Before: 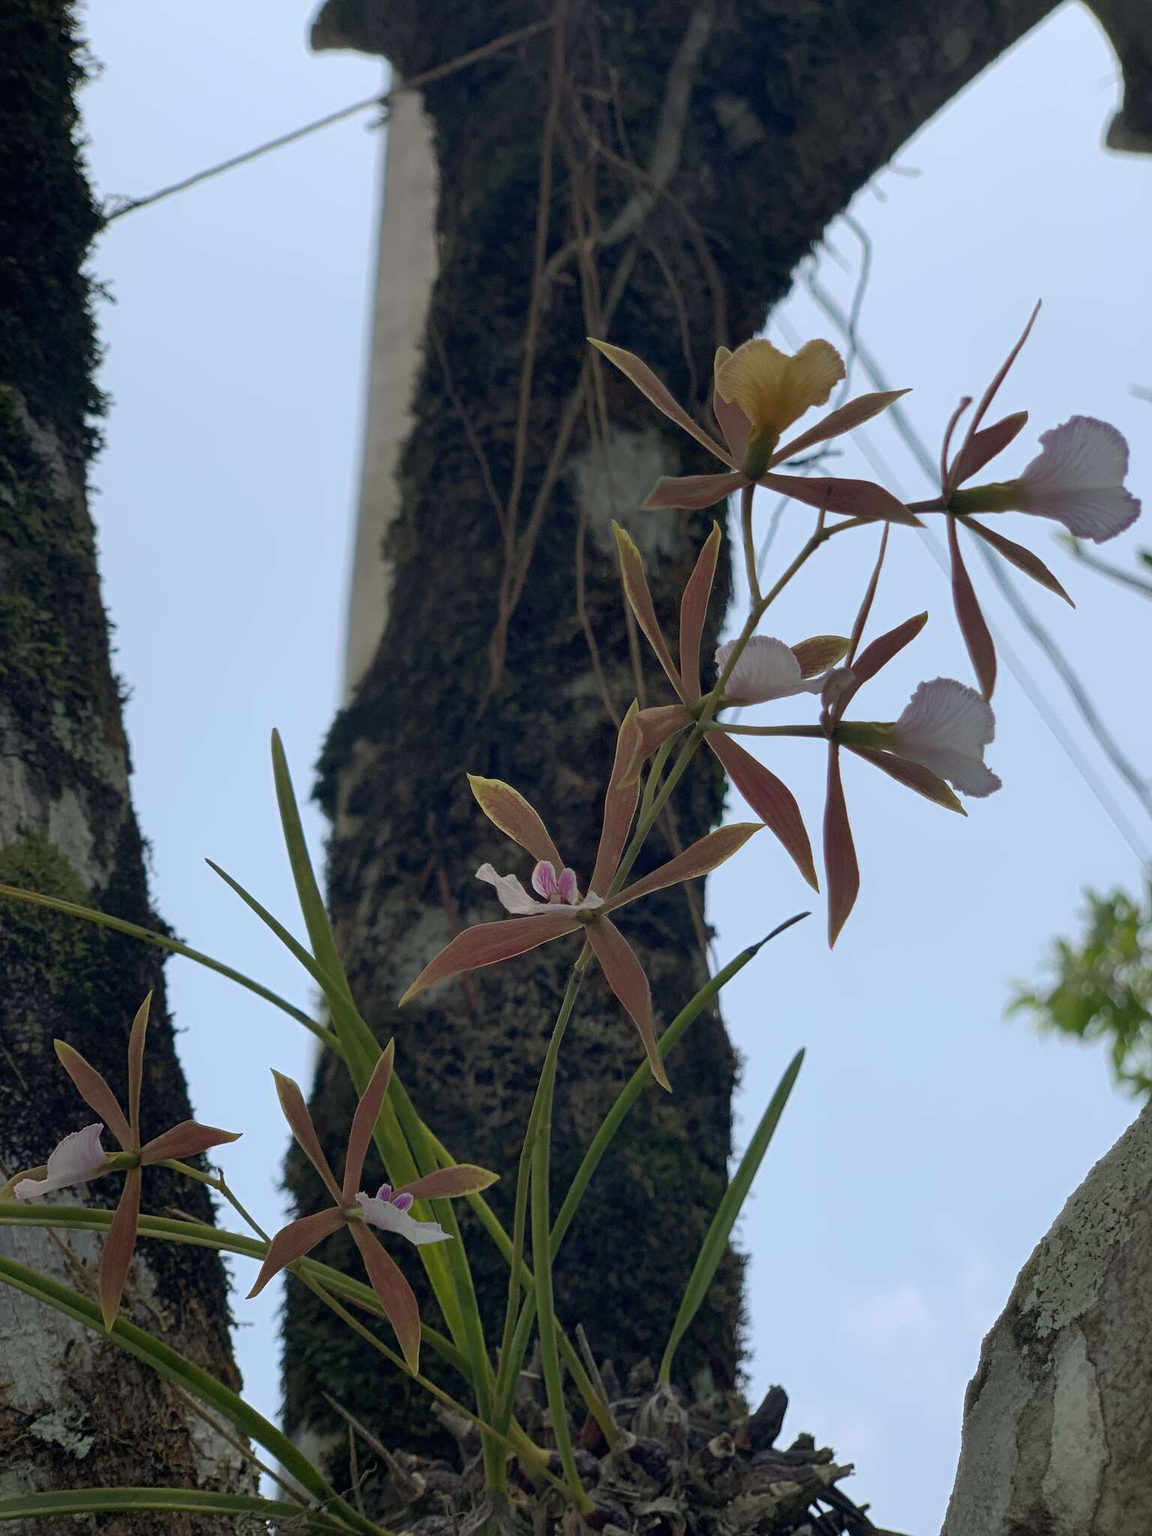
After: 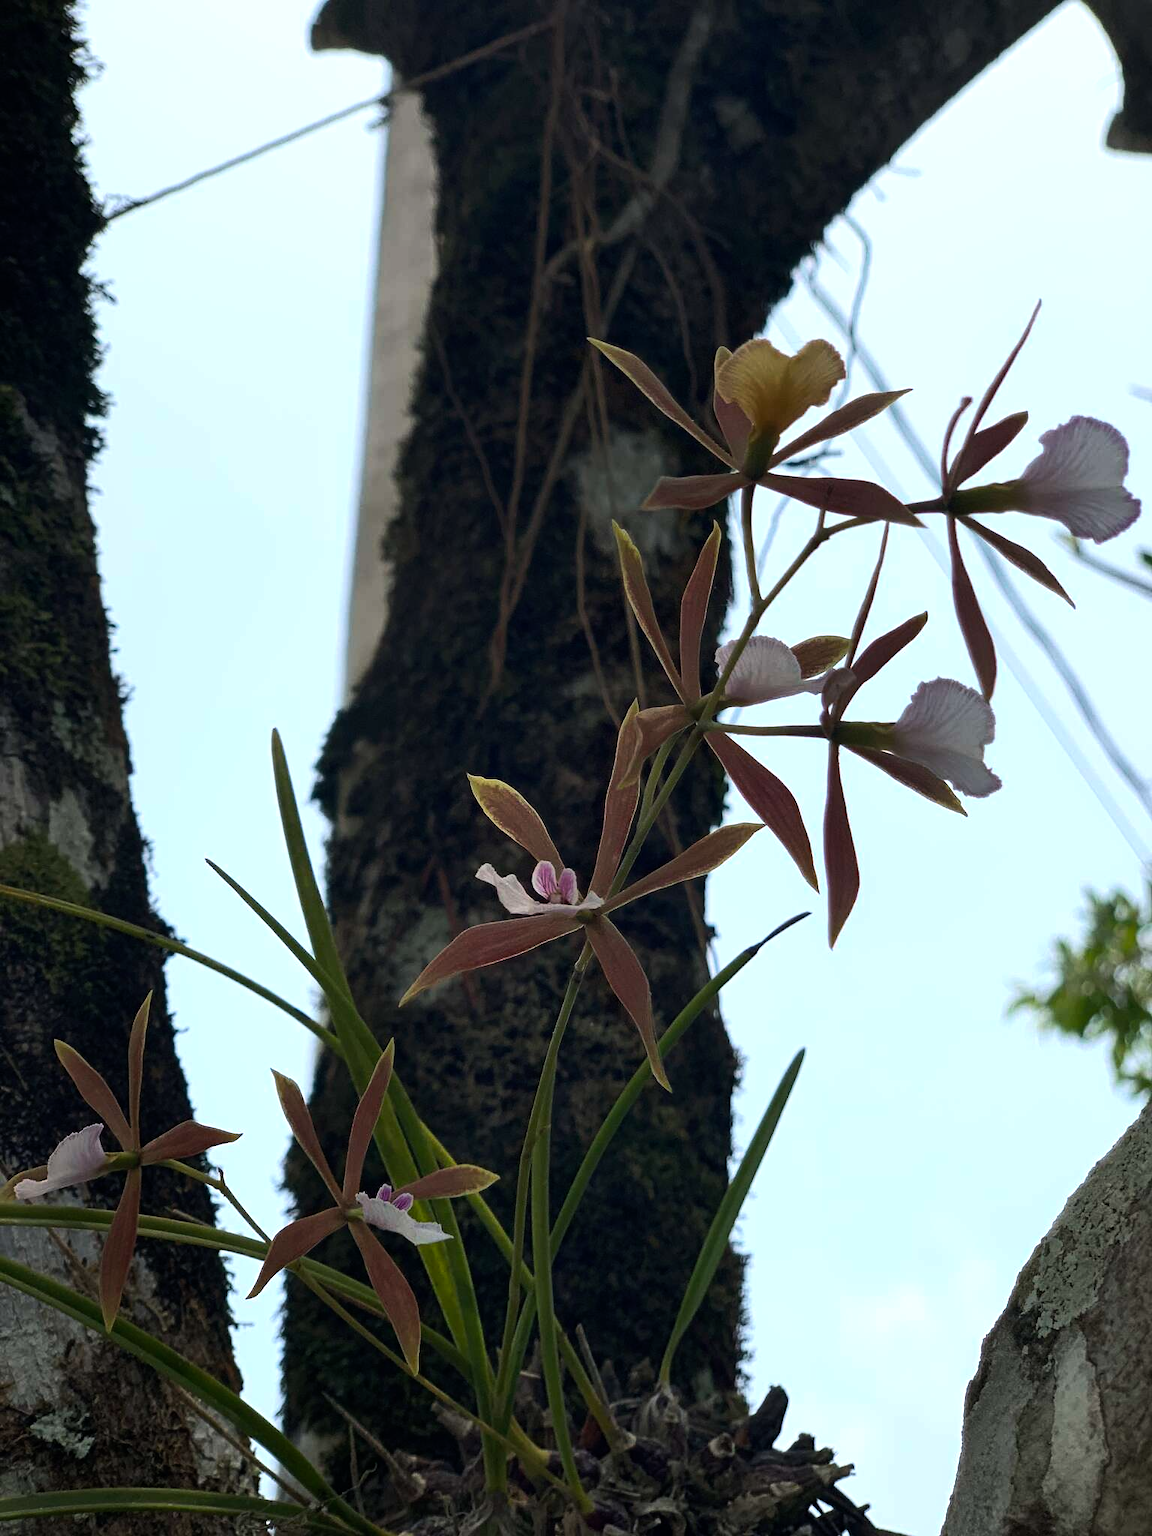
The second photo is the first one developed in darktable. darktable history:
exposure: exposure -0.157 EV, compensate highlight preservation false
color balance rgb: shadows lift › luminance -10%, highlights gain › luminance 10%, saturation formula JzAzBz (2021)
tone equalizer: -8 EV -0.75 EV, -7 EV -0.7 EV, -6 EV -0.6 EV, -5 EV -0.4 EV, -3 EV 0.4 EV, -2 EV 0.6 EV, -1 EV 0.7 EV, +0 EV 0.75 EV, edges refinement/feathering 500, mask exposure compensation -1.57 EV, preserve details no
